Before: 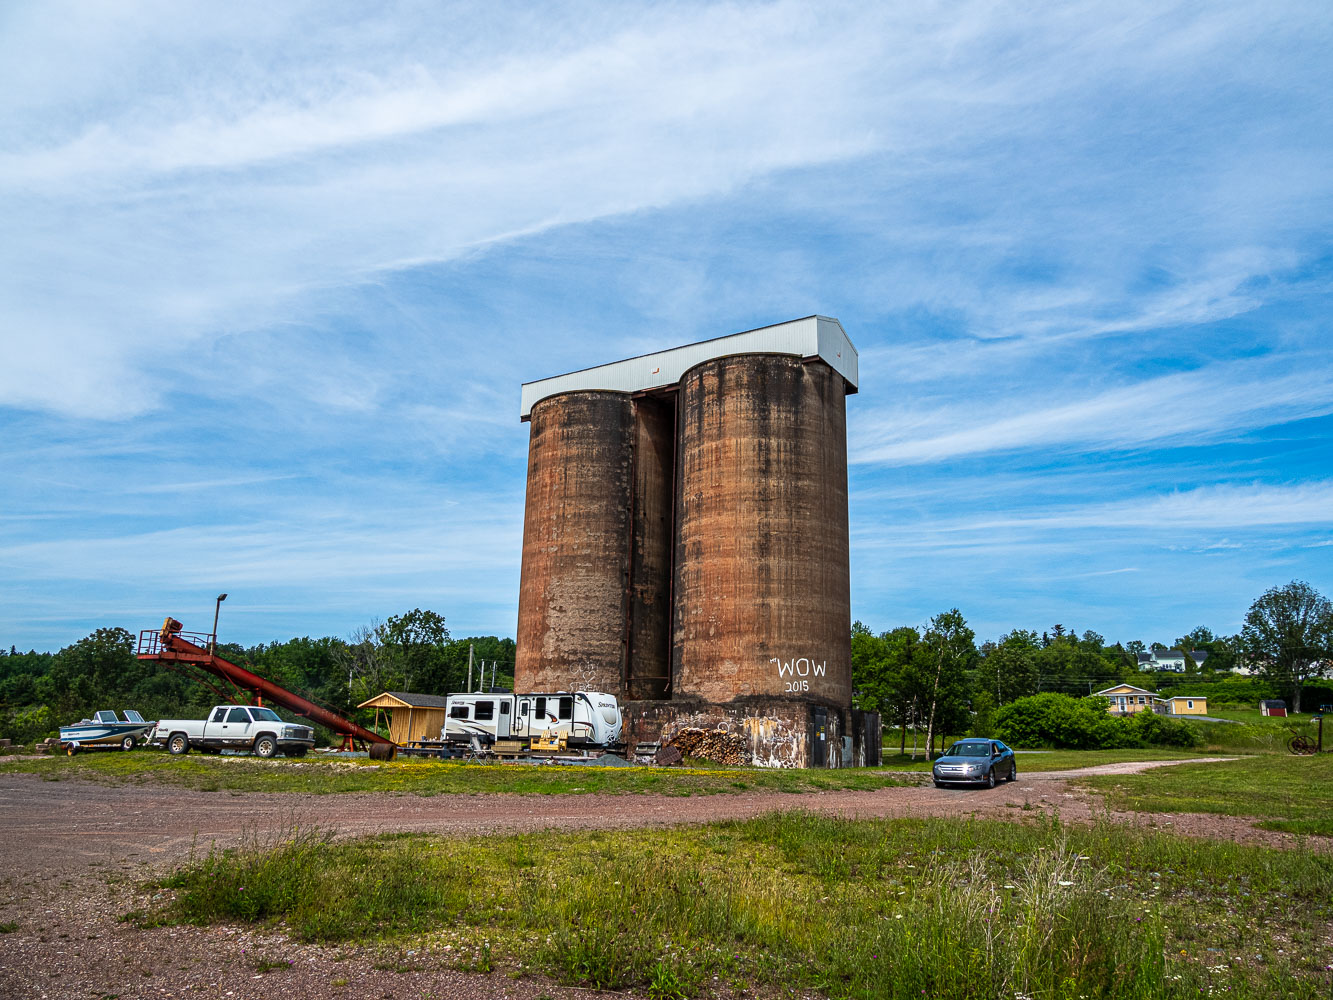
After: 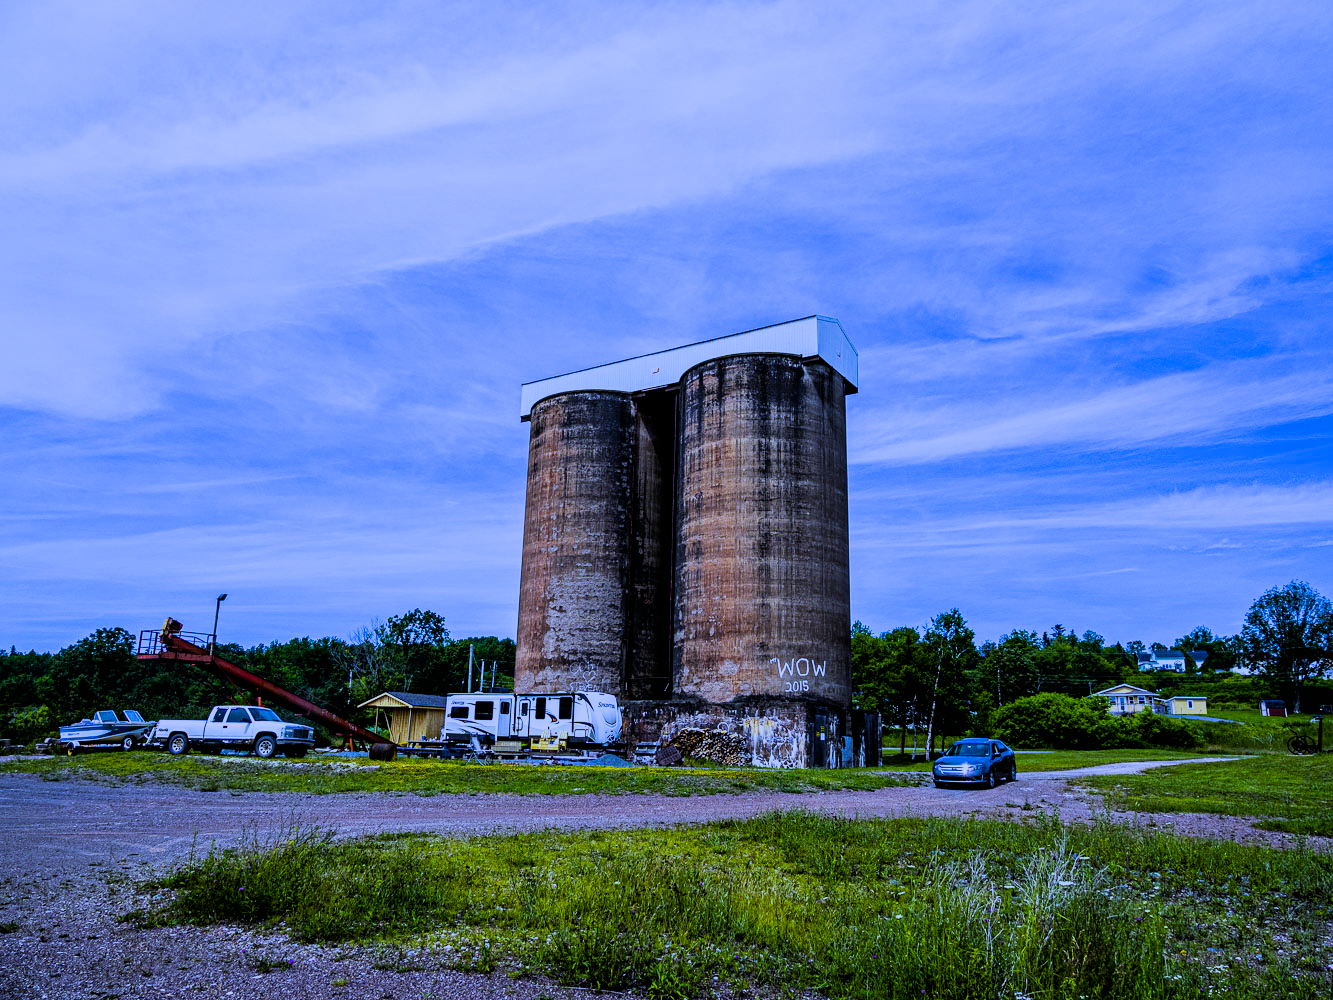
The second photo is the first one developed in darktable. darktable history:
color balance rgb: linear chroma grading › global chroma 15%, perceptual saturation grading › global saturation 30%
filmic rgb: black relative exposure -5 EV, hardness 2.88, contrast 1.3, highlights saturation mix -30%
white balance: red 0.766, blue 1.537
